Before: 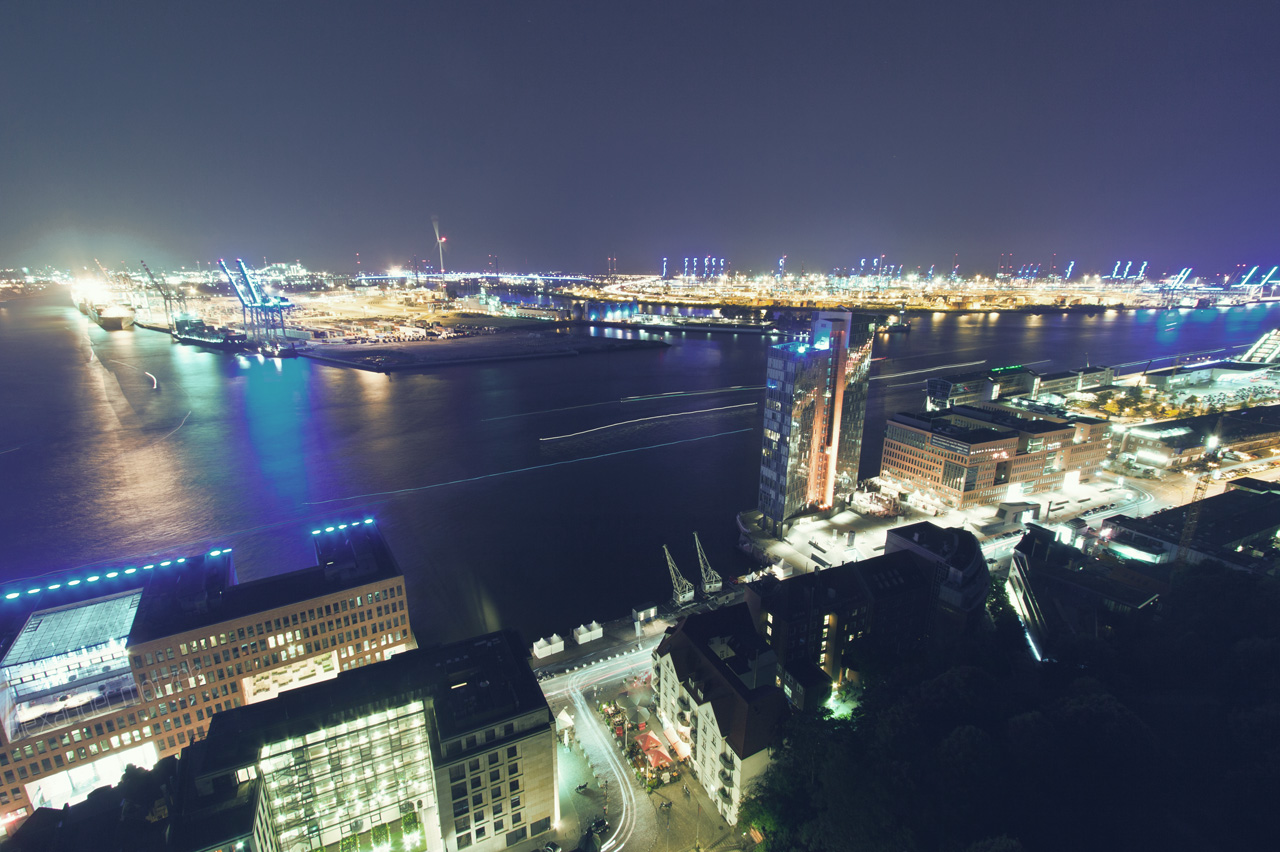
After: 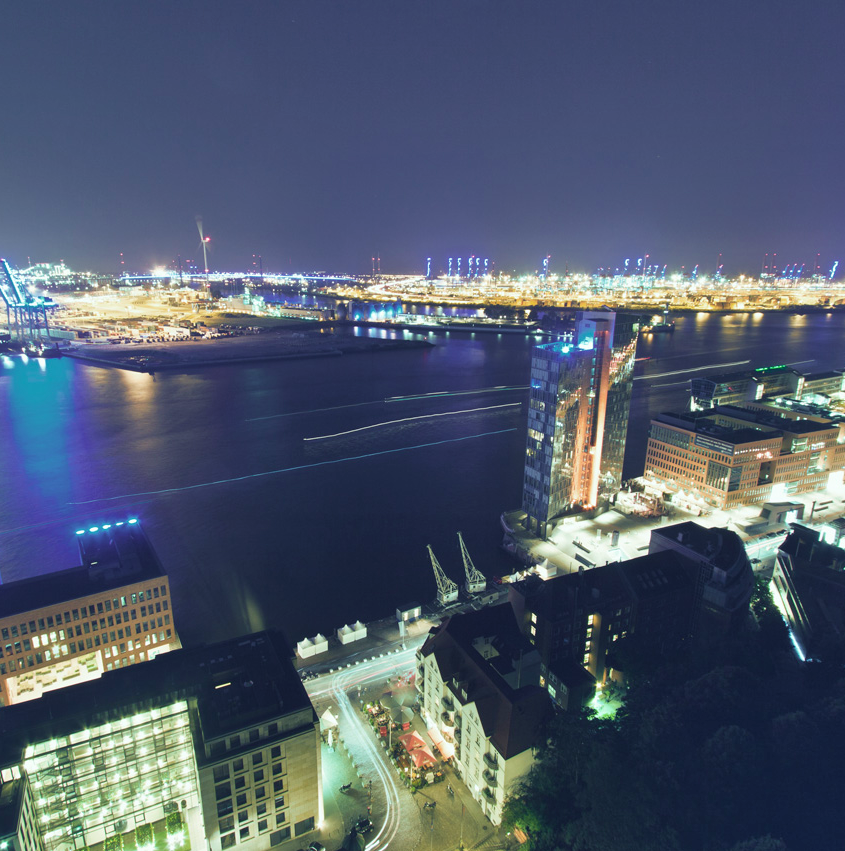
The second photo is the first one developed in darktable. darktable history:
crop and rotate: left 18.442%, right 15.508%
shadows and highlights: radius 133.83, soften with gaussian
white balance: red 0.982, blue 1.018
velvia: on, module defaults
